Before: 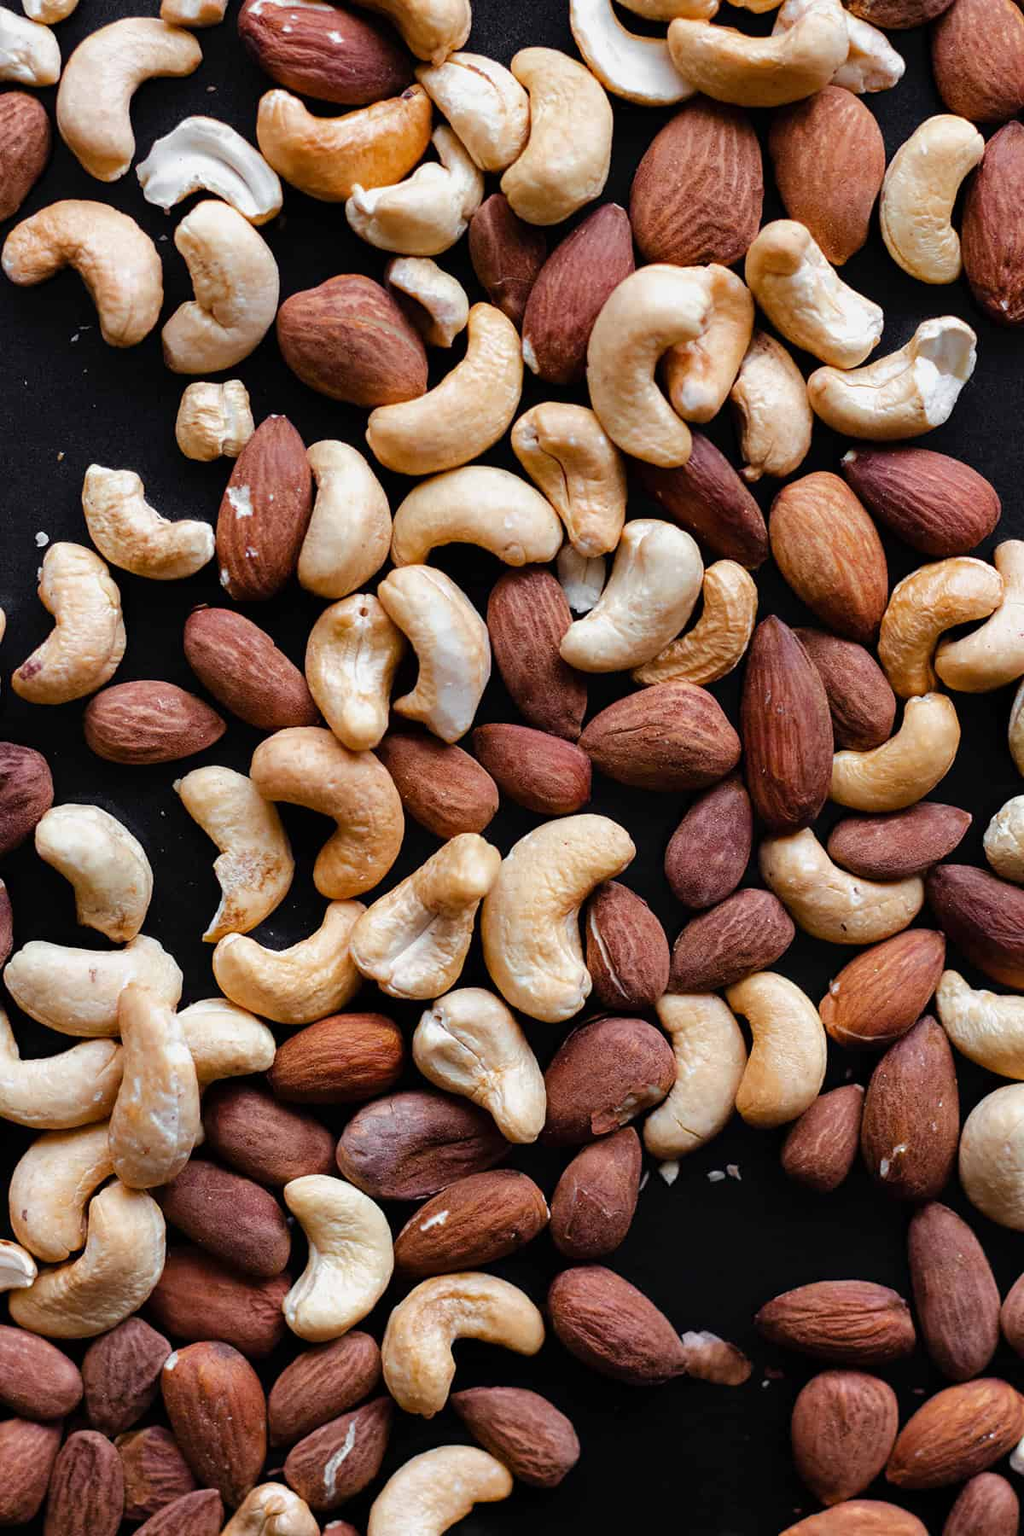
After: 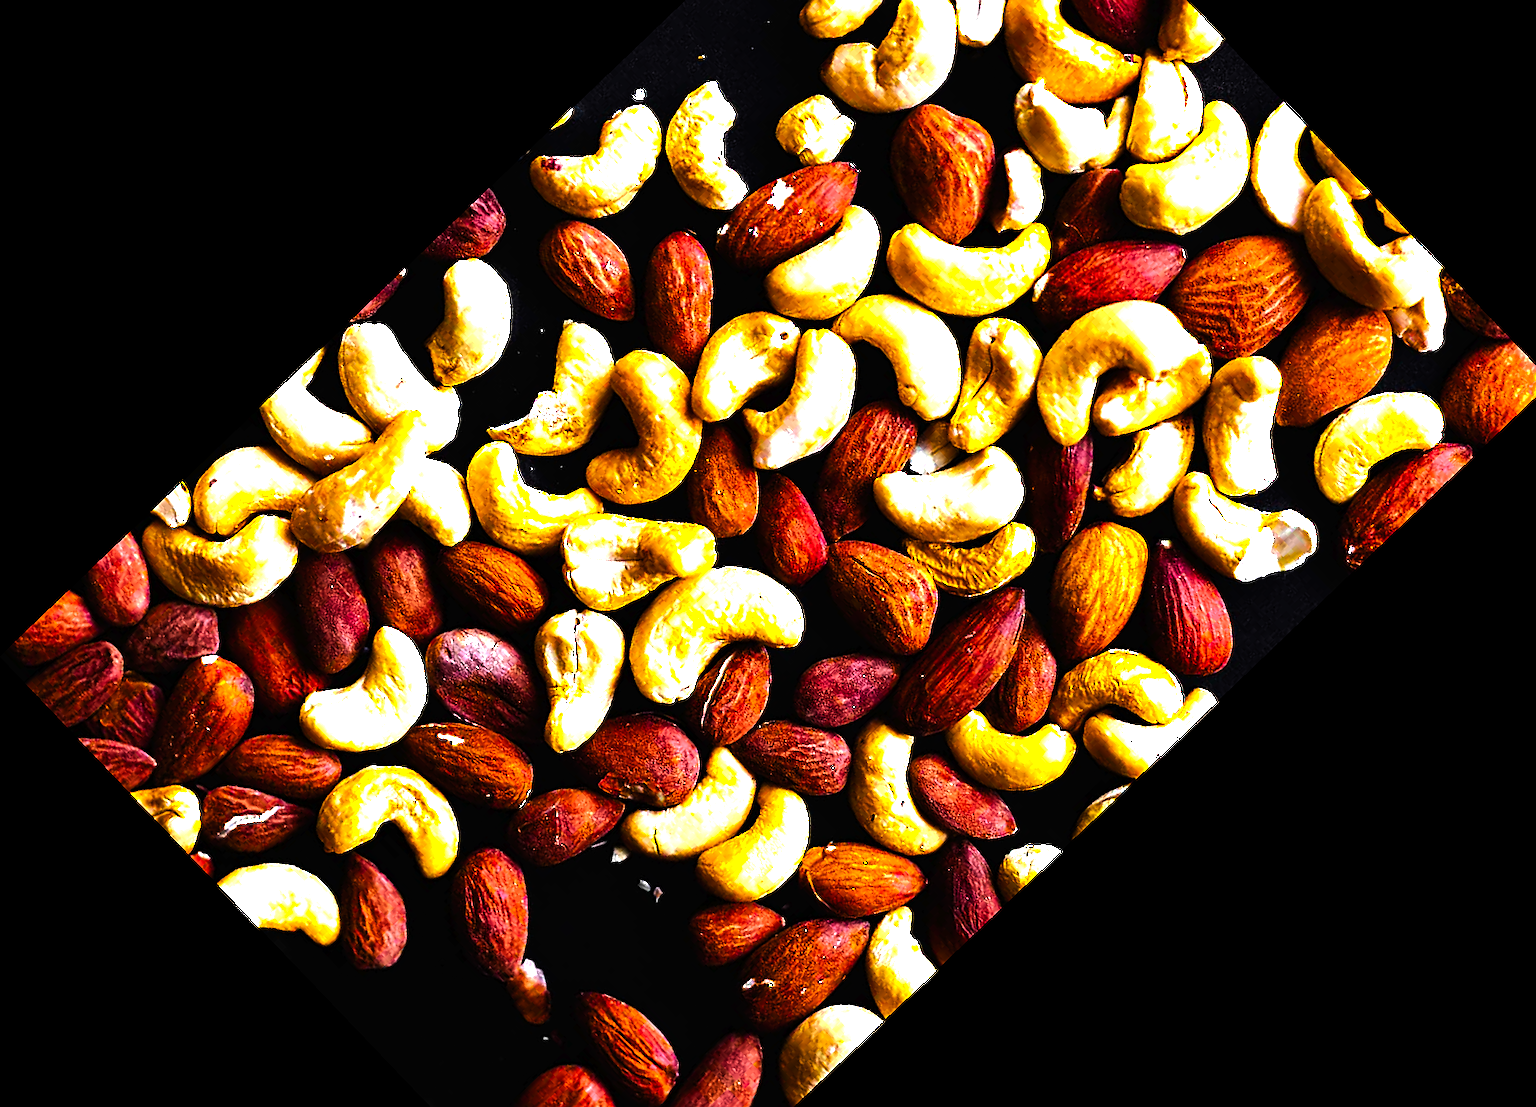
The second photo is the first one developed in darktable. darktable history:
tone curve: curves: ch0 [(0, 0) (0.003, 0.008) (0.011, 0.011) (0.025, 0.014) (0.044, 0.021) (0.069, 0.029) (0.1, 0.042) (0.136, 0.06) (0.177, 0.09) (0.224, 0.126) (0.277, 0.177) (0.335, 0.243) (0.399, 0.31) (0.468, 0.388) (0.543, 0.484) (0.623, 0.585) (0.709, 0.683) (0.801, 0.775) (0.898, 0.873) (1, 1)], preserve colors none
crop and rotate: angle -46.26°, top 16.234%, right 0.912%, bottom 11.704%
color balance rgb: linear chroma grading › shadows -30%, linear chroma grading › global chroma 35%, perceptual saturation grading › global saturation 75%, perceptual saturation grading › shadows -30%, perceptual brilliance grading › highlights 75%, perceptual brilliance grading › shadows -30%, global vibrance 35%
sharpen: on, module defaults
